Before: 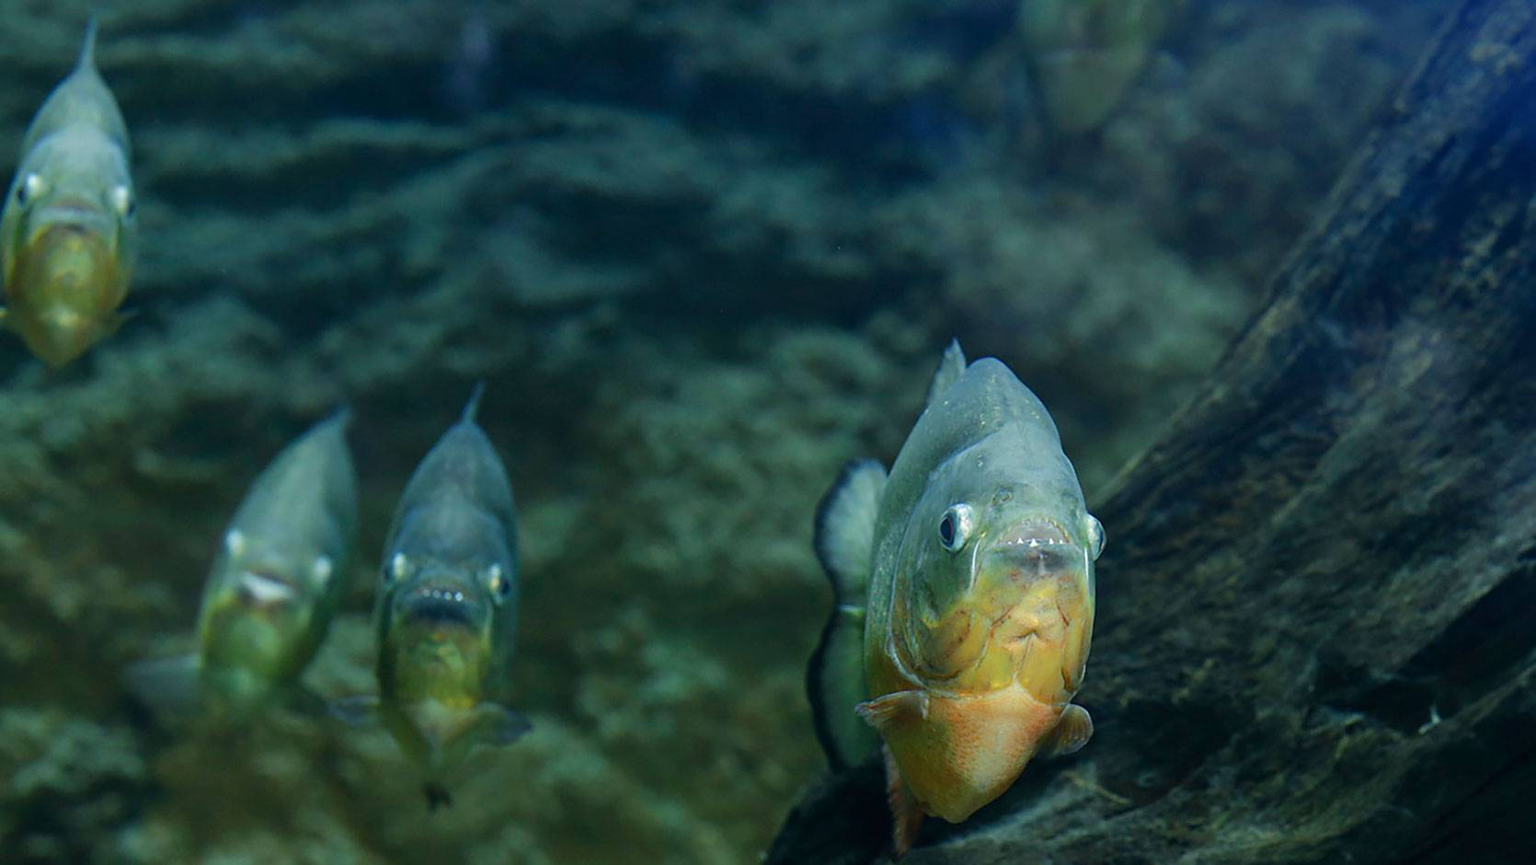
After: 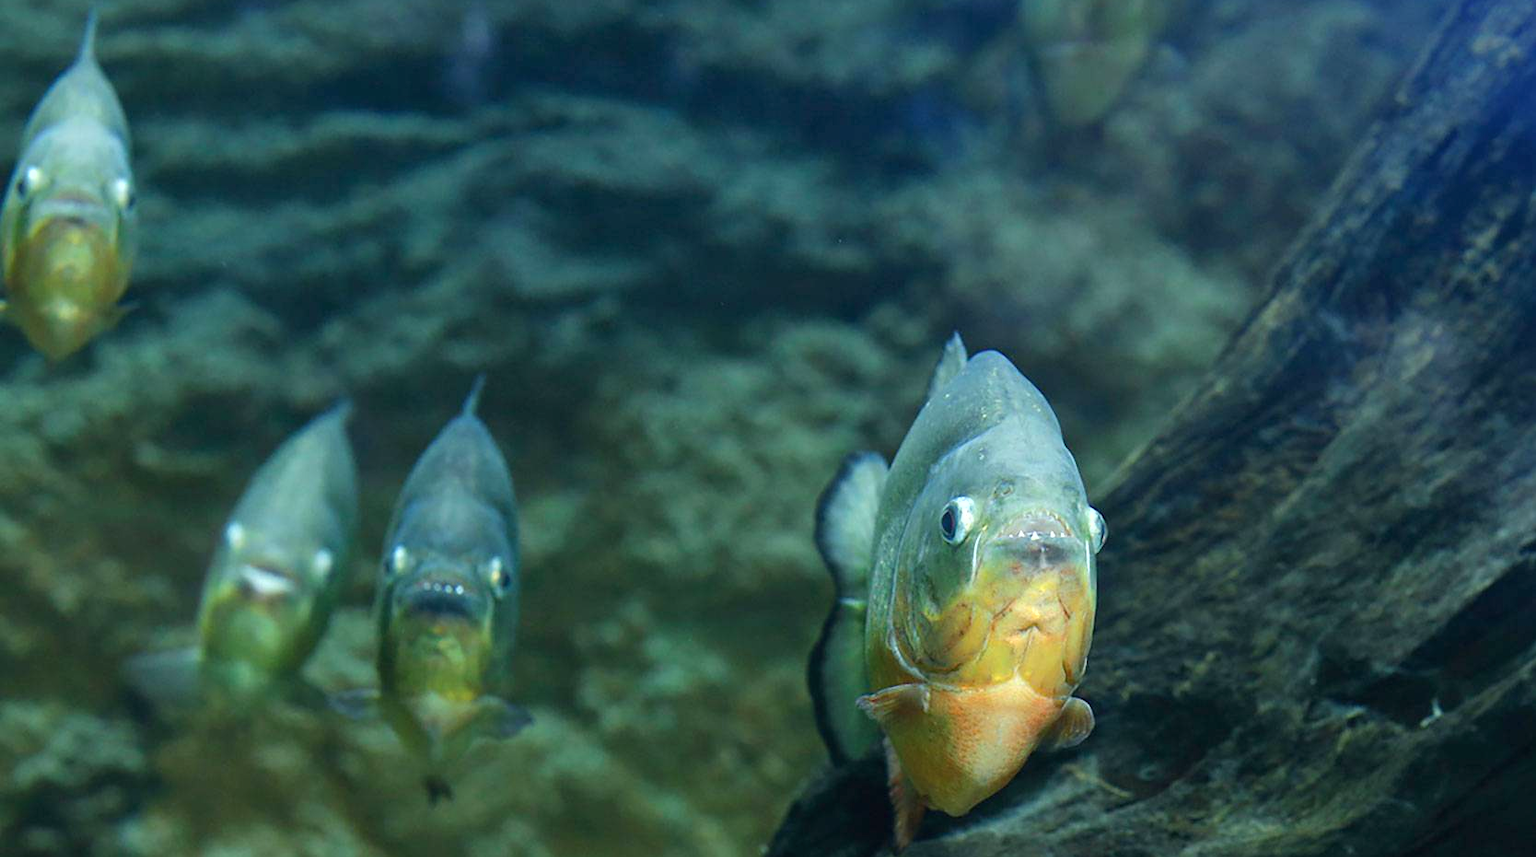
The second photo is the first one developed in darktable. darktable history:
exposure: black level correction 0, exposure 0.596 EV, compensate exposure bias true, compensate highlight preservation false
crop: top 0.919%, right 0.101%
shadows and highlights: shadows 25.15, highlights -24.29
